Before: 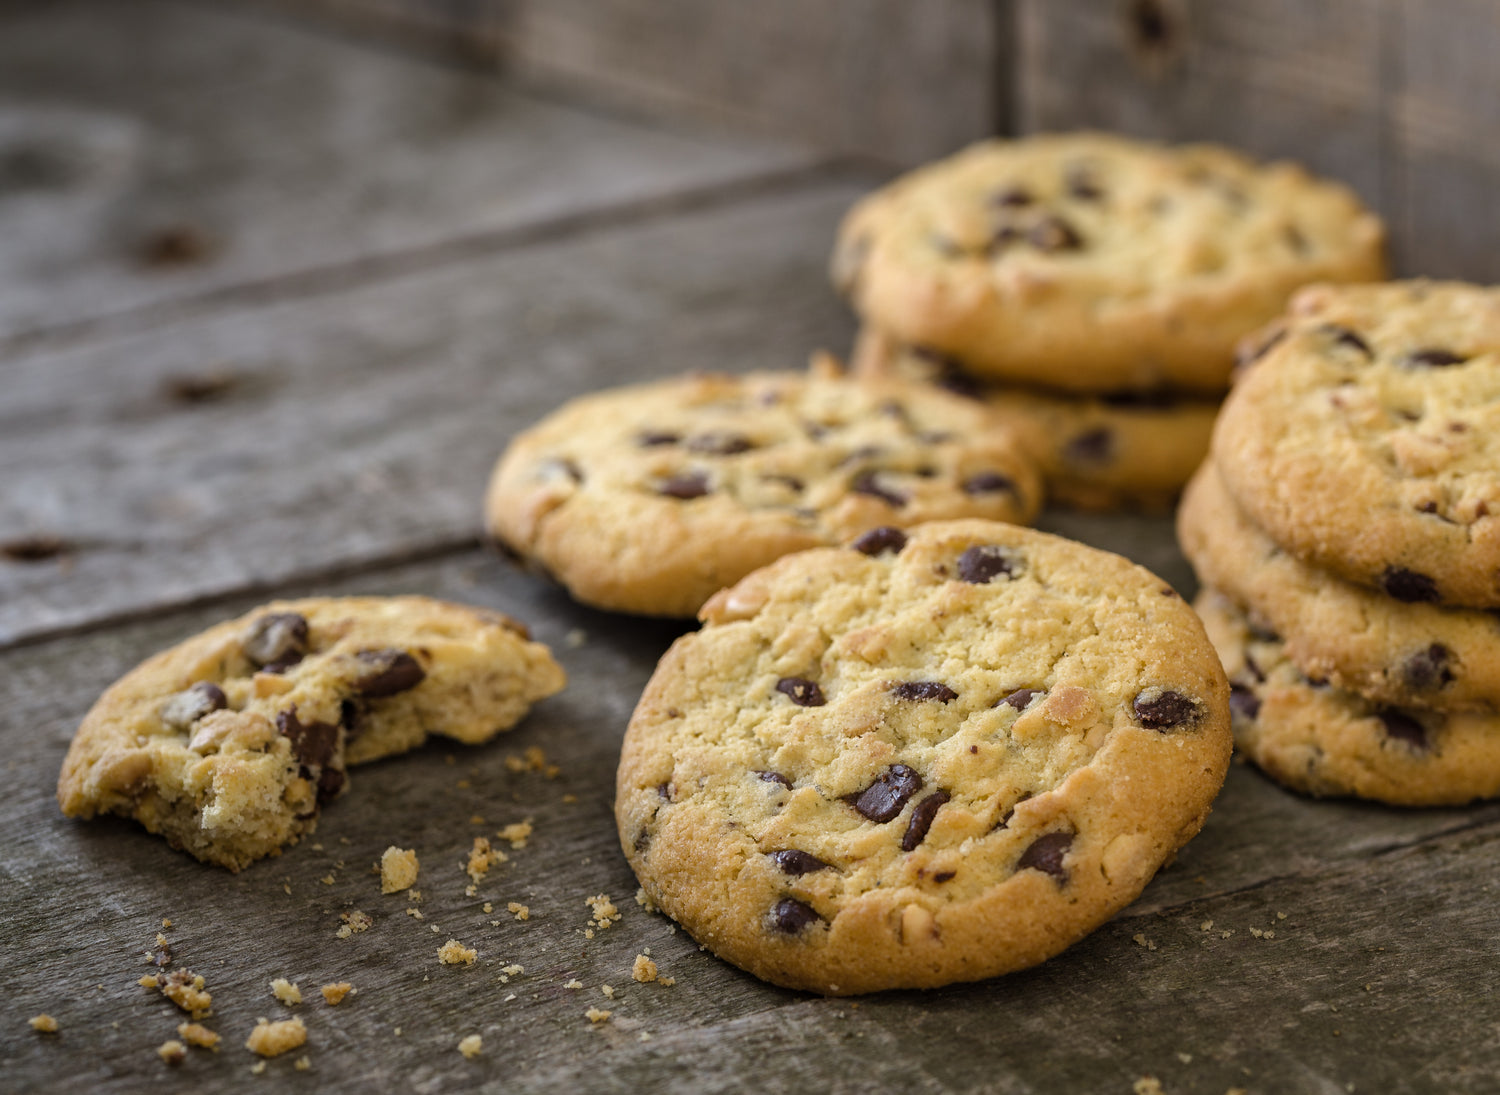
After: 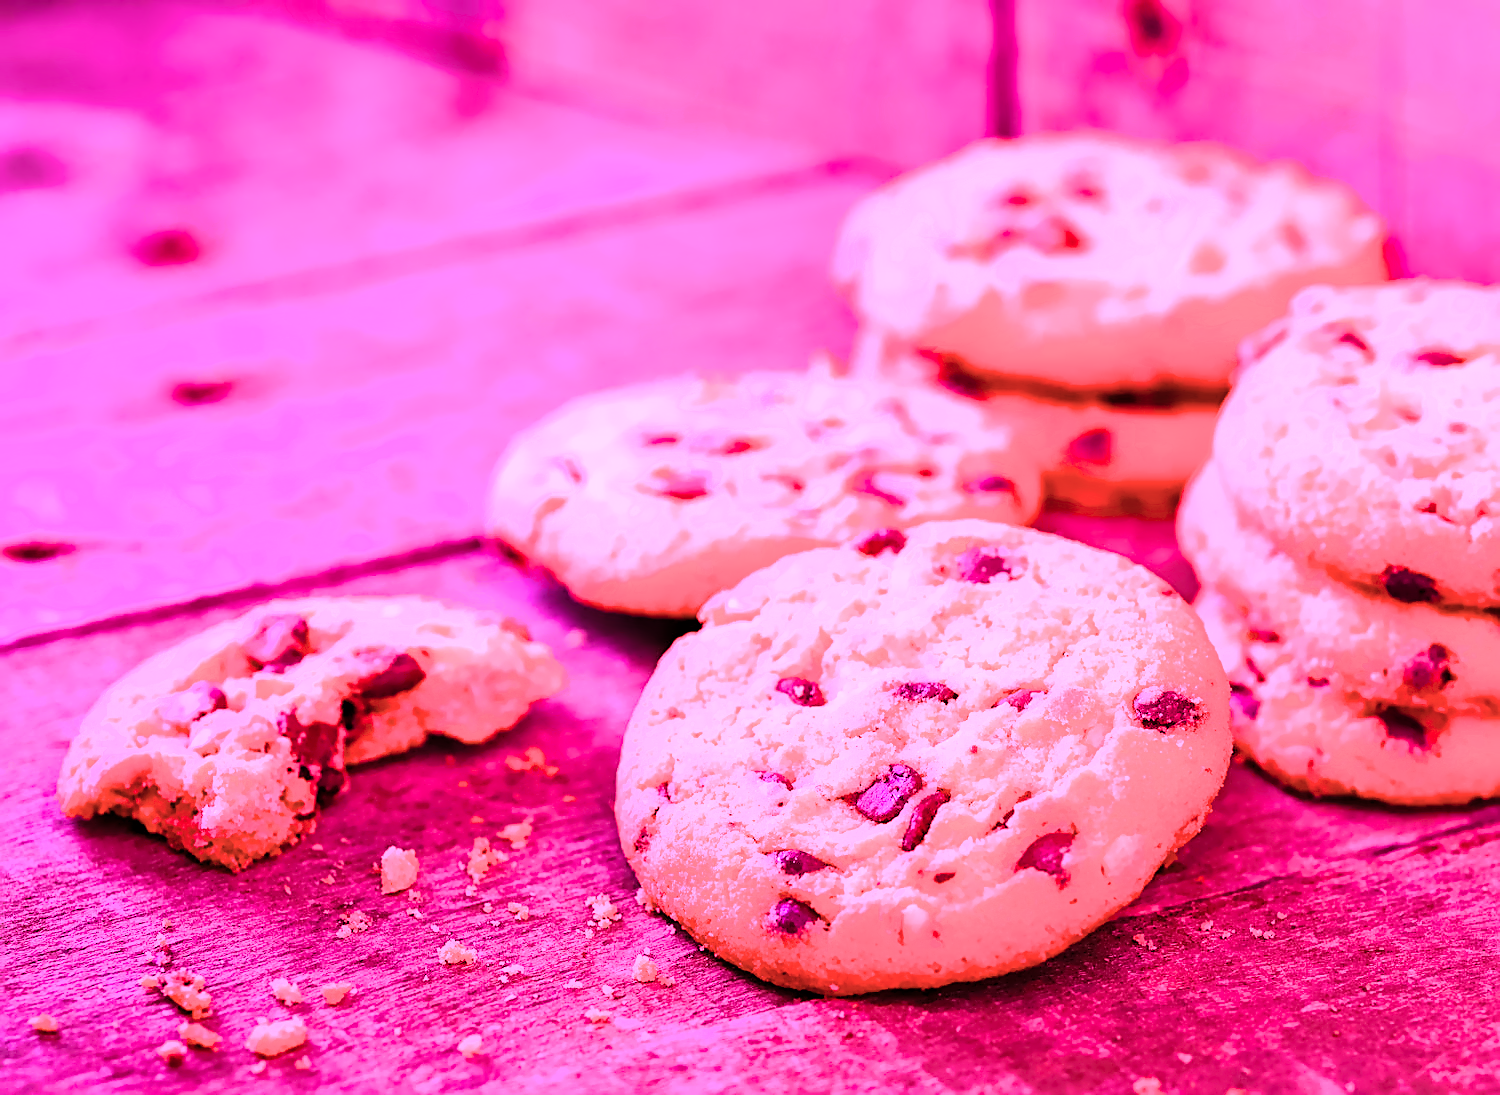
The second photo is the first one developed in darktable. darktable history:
color balance rgb: linear chroma grading › global chroma 9%, perceptual saturation grading › global saturation 36%, perceptual saturation grading › shadows 35%, perceptual brilliance grading › global brilliance 15%, perceptual brilliance grading › shadows -35%, global vibrance 15%
denoise (profiled): patch size 2, strength 1.125, preserve shadows 1.03, bias correction -0.346, scattering 0.272, a [-1, 0, 0], b [0, 0, 0], compensate highlight preservation false
filmic rgb: black relative exposure -7.15 EV, white relative exposure 5.36 EV, hardness 3.02, color science v6 (2022)
highlight reconstruction: iterations 1, diameter of reconstruction 64 px
lens correction: scale 1, crop 1, focal 16, aperture 7.1, distance 2.49, camera "Canon EOS RP", lens "Canon RF 16mm F2.8 STM"
raw denoise: x [[0, 0.25, 0.5, 0.75, 1] ×4]
sharpen: on, module defaults
white balance: red 2, blue 1.673
color correction: highlights a* 15.03, highlights b* -25.07
exposure: black level correction 0, exposure 1.55 EV, compensate exposure bias true, compensate highlight preservation false
